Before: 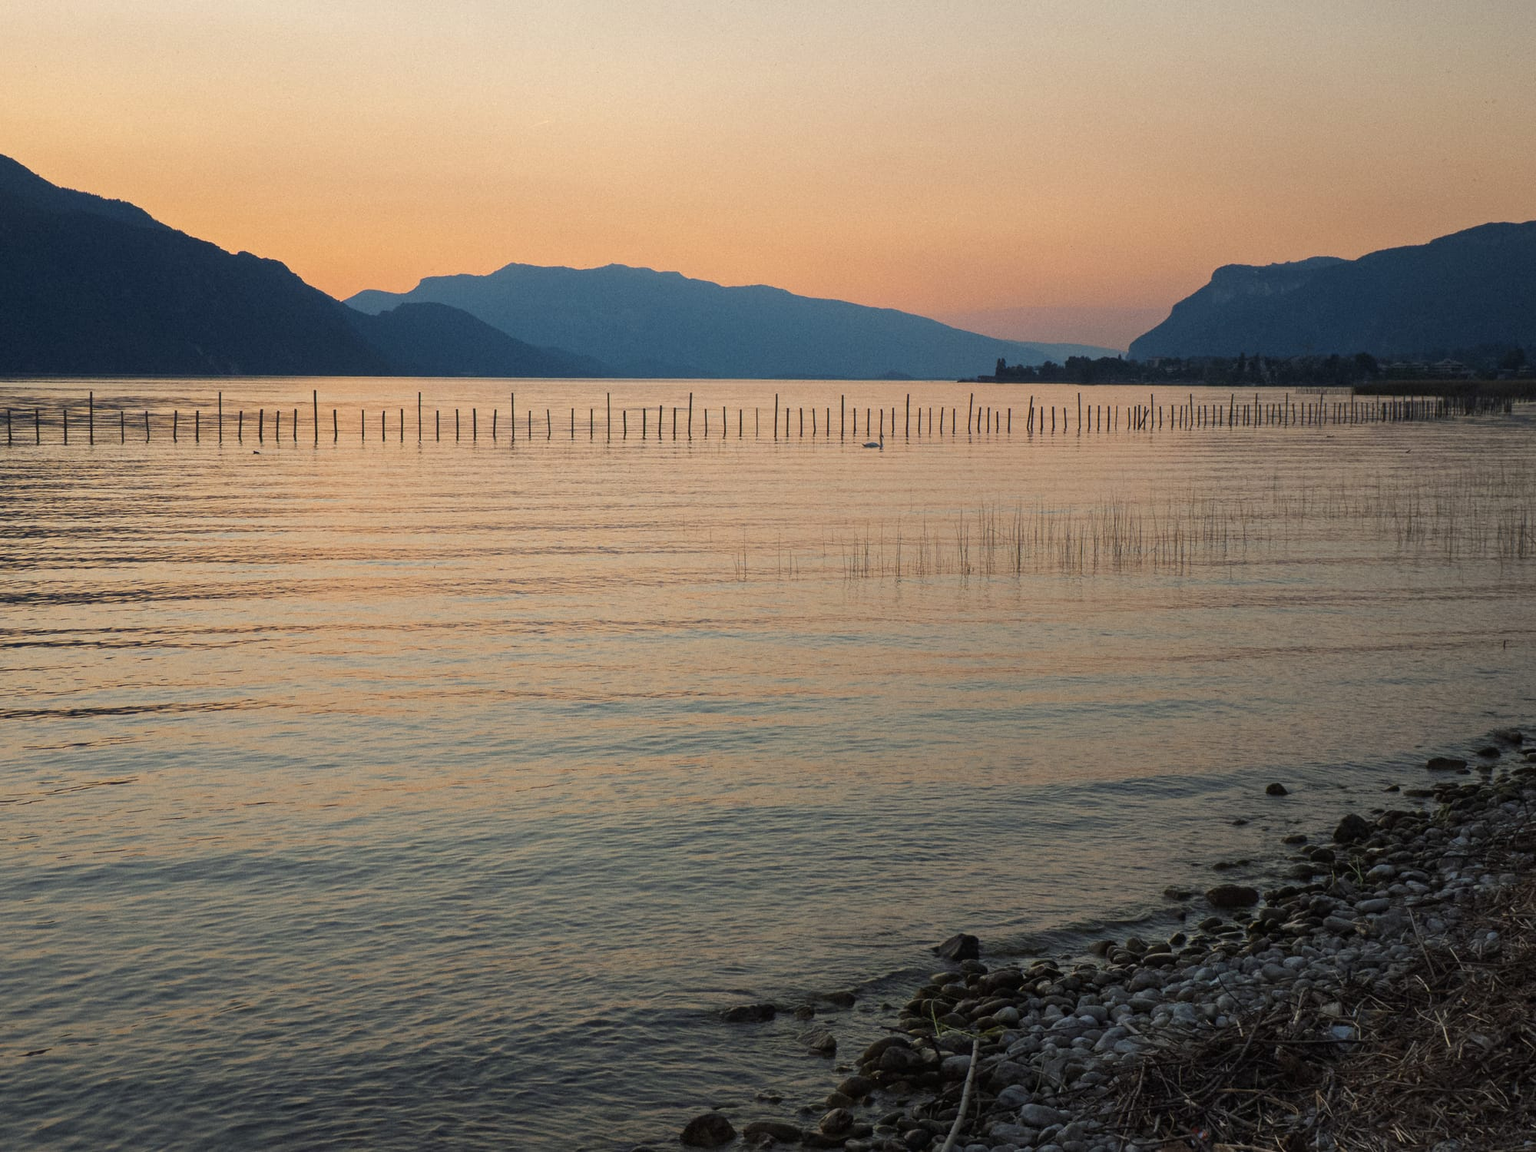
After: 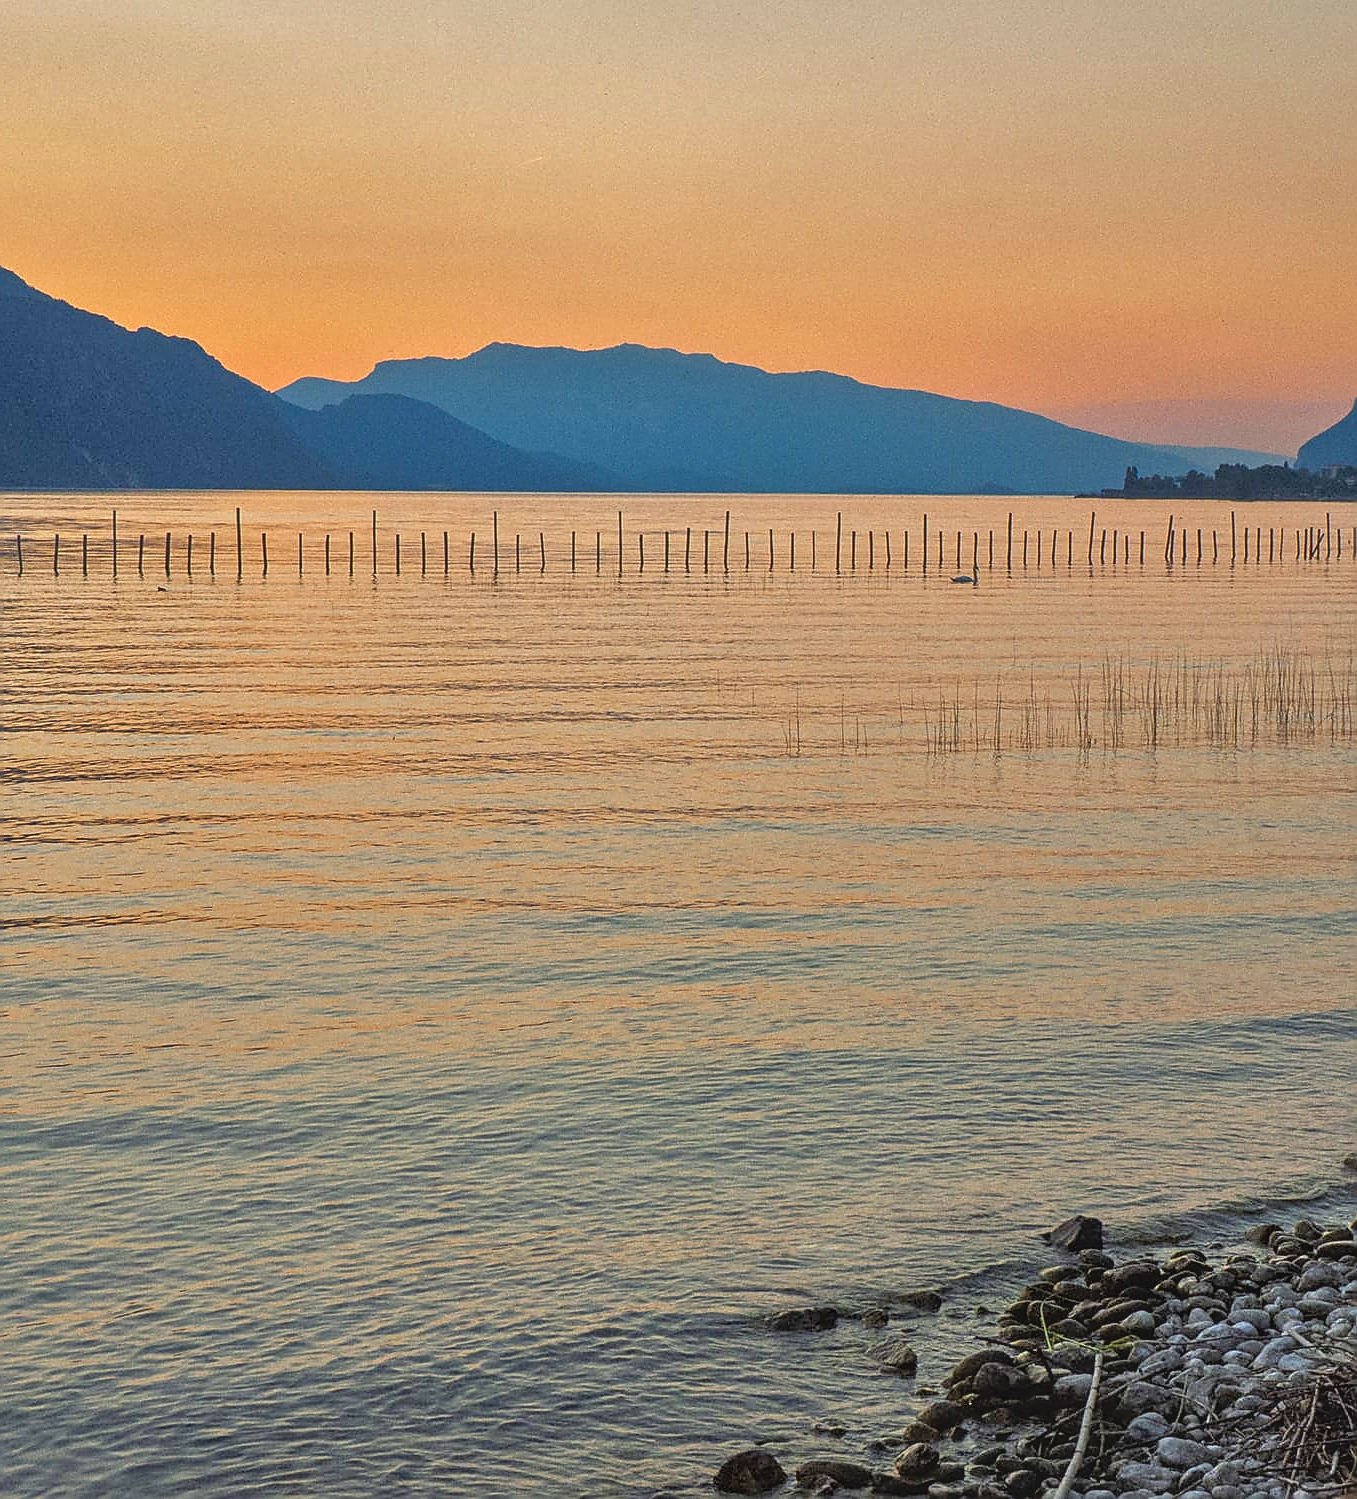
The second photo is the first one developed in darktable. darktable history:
exposure: exposure 0.206 EV, compensate highlight preservation false
crop and rotate: left 8.637%, right 23.499%
contrast brightness saturation: contrast -0.189, saturation 0.188
local contrast: detail 130%
tone equalizer: -7 EV 0.148 EV, -6 EV 0.562 EV, -5 EV 1.19 EV, -4 EV 1.36 EV, -3 EV 1.13 EV, -2 EV 0.6 EV, -1 EV 0.147 EV, mask exposure compensation -0.485 EV
sharpen: radius 1.374, amount 1.24, threshold 0.707
shadows and highlights: soften with gaussian
